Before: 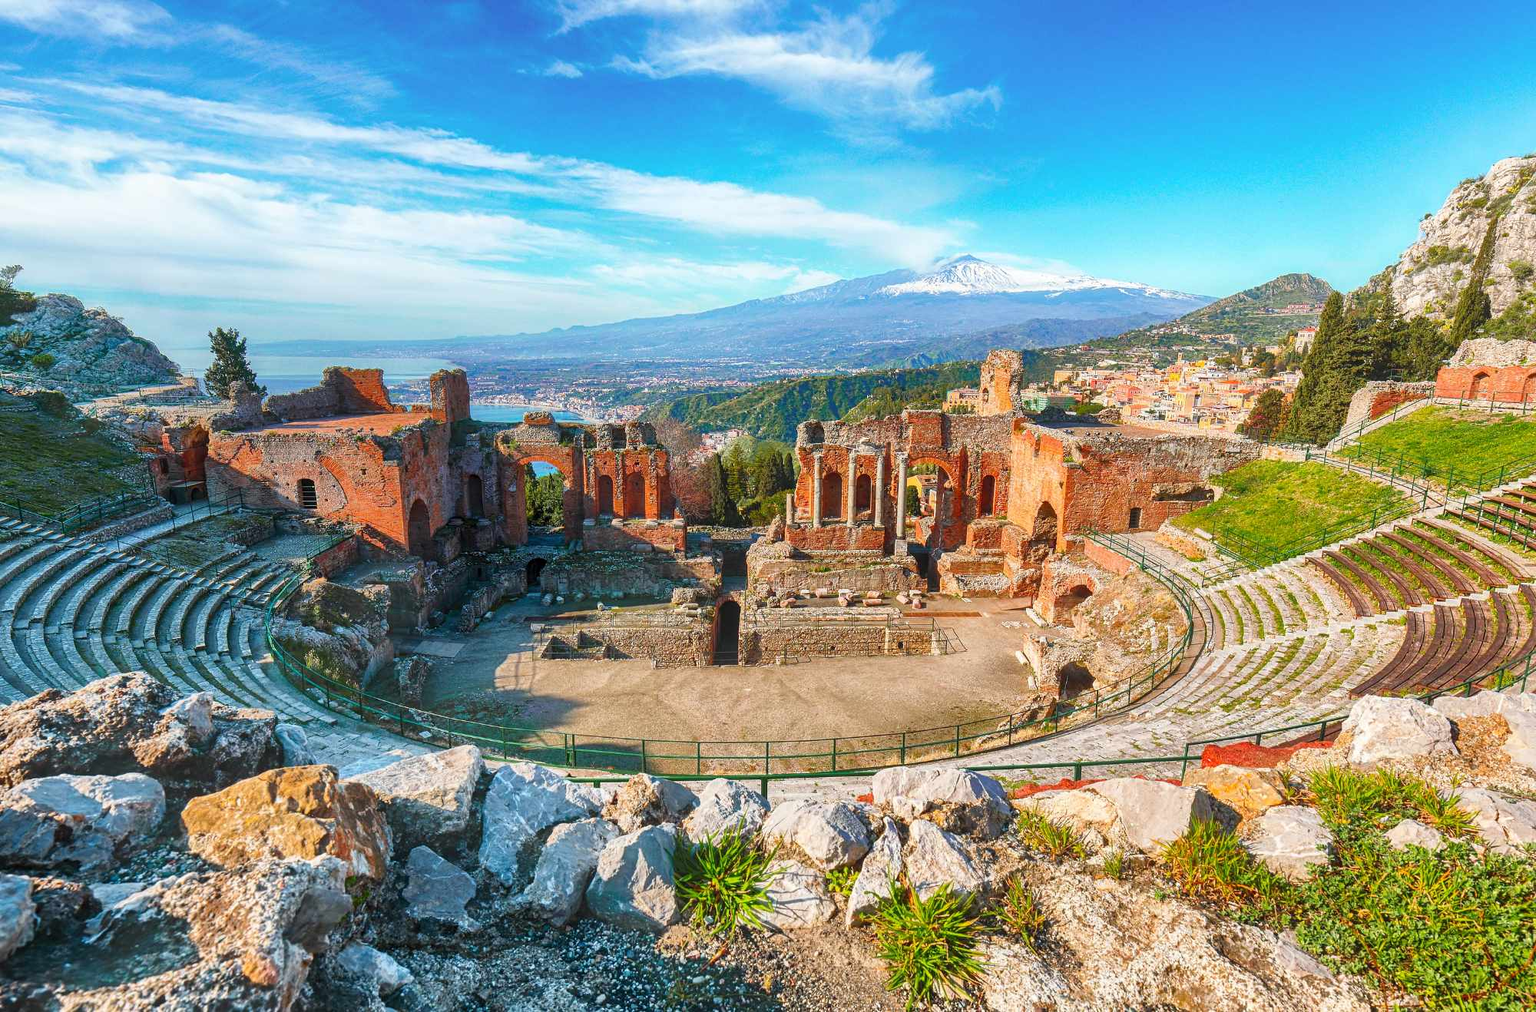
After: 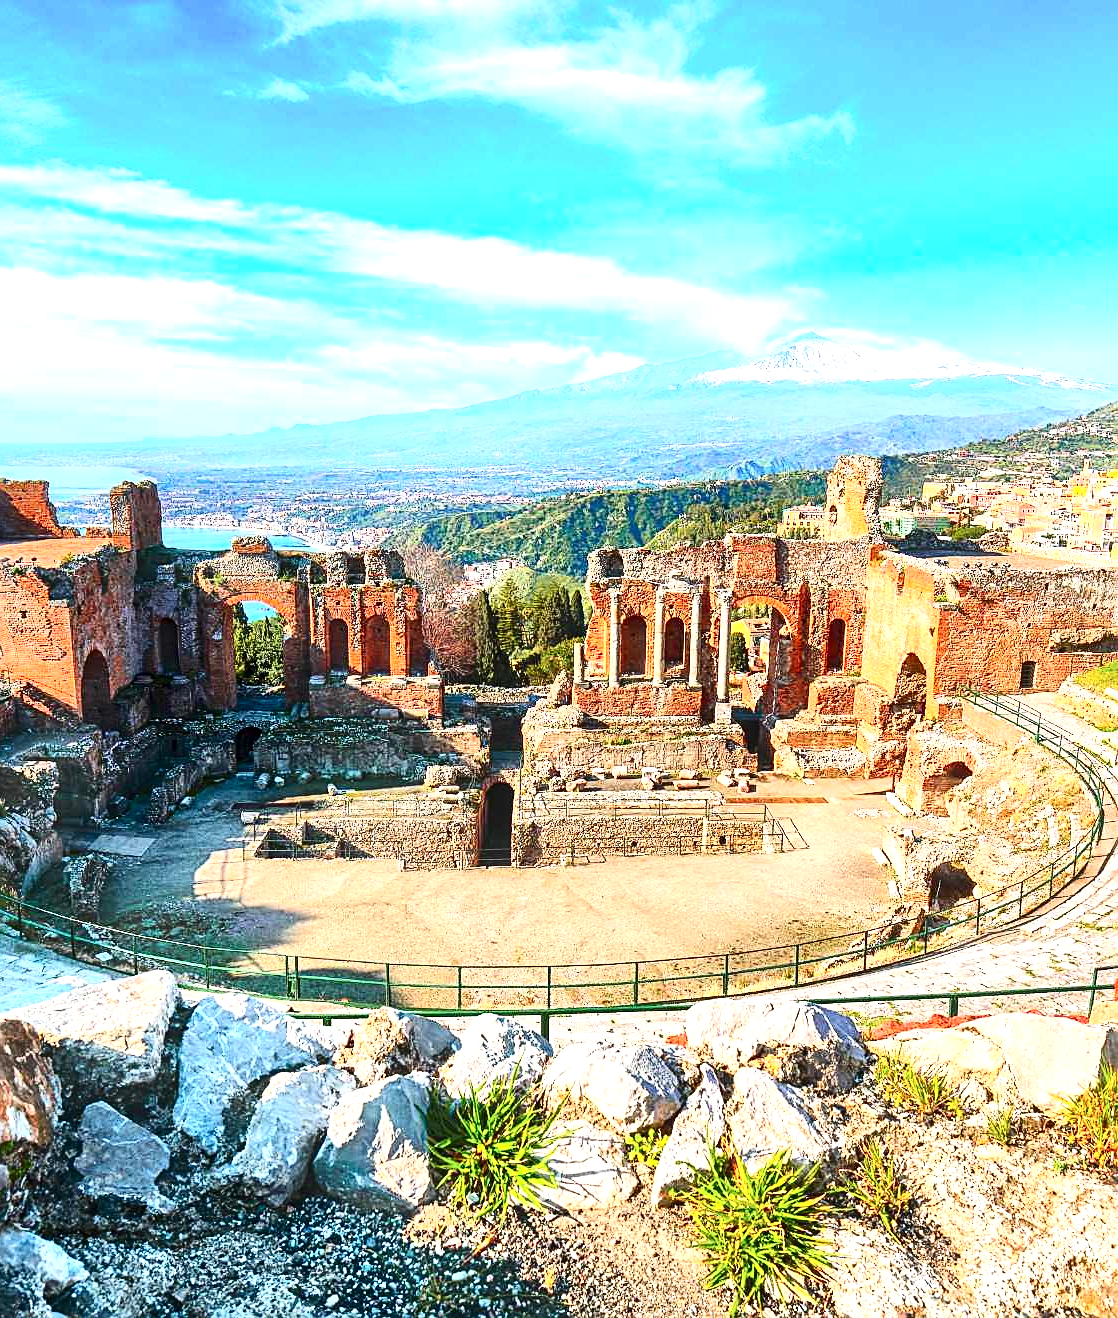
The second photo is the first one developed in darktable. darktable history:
exposure: black level correction 0, exposure 0.896 EV, compensate exposure bias true, compensate highlight preservation false
sharpen: on, module defaults
contrast brightness saturation: contrast 0.283
crop and rotate: left 22.517%, right 21.553%
